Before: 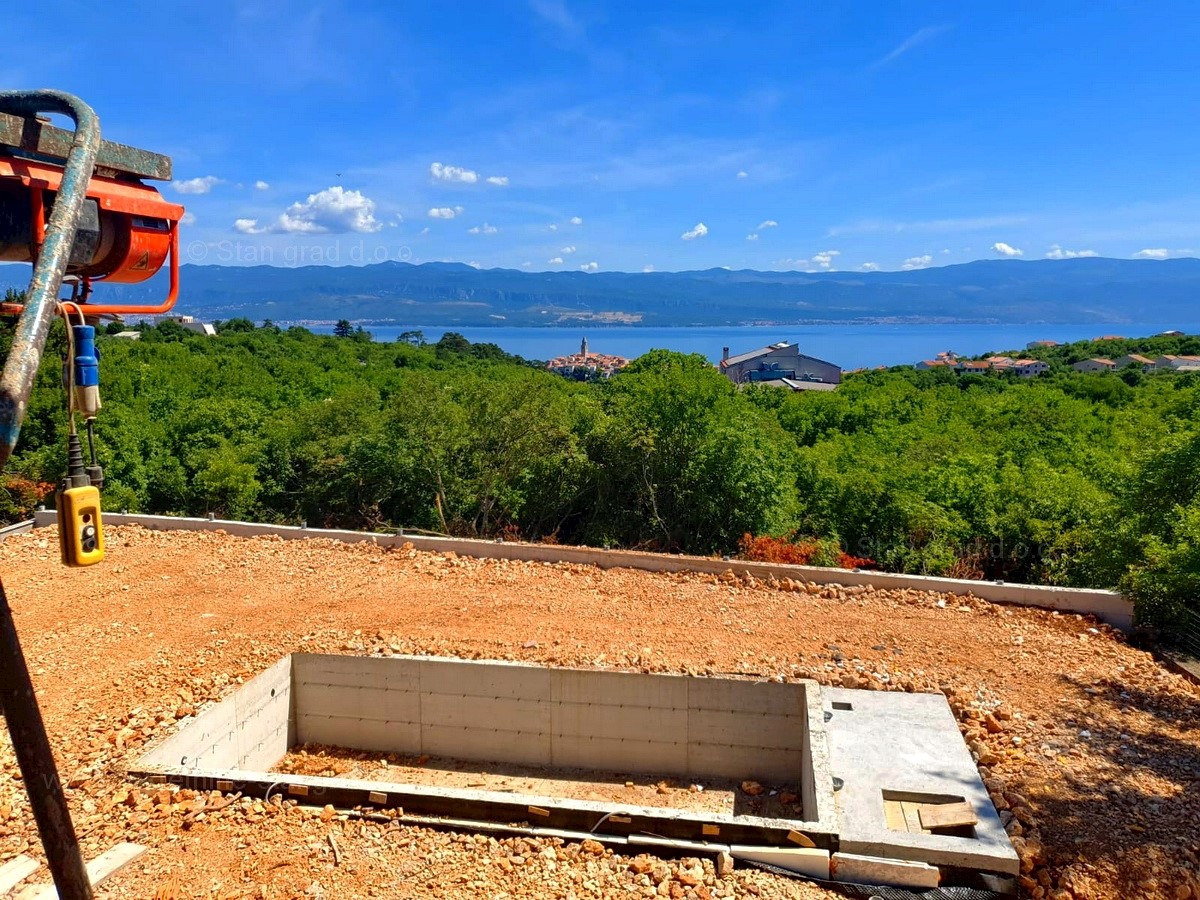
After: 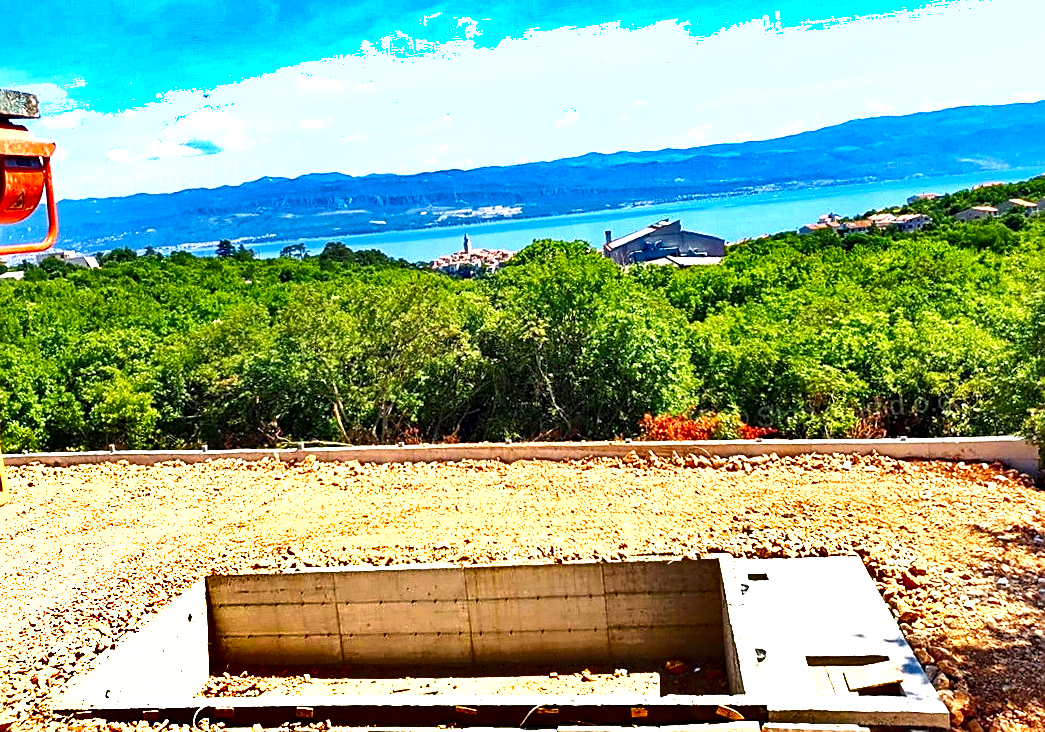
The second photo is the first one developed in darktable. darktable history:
crop and rotate: angle 1.96°, left 5.673%, top 5.673%
base curve: curves: ch0 [(0, 0) (0.204, 0.334) (0.55, 0.733) (1, 1)], preserve colors none
rotate and perspective: rotation -3.52°, crop left 0.036, crop right 0.964, crop top 0.081, crop bottom 0.919
sharpen: on, module defaults
local contrast: highlights 100%, shadows 100%, detail 120%, midtone range 0.2
shadows and highlights: white point adjustment 0.1, highlights -70, soften with gaussian
levels: levels [0, 0.374, 0.749]
